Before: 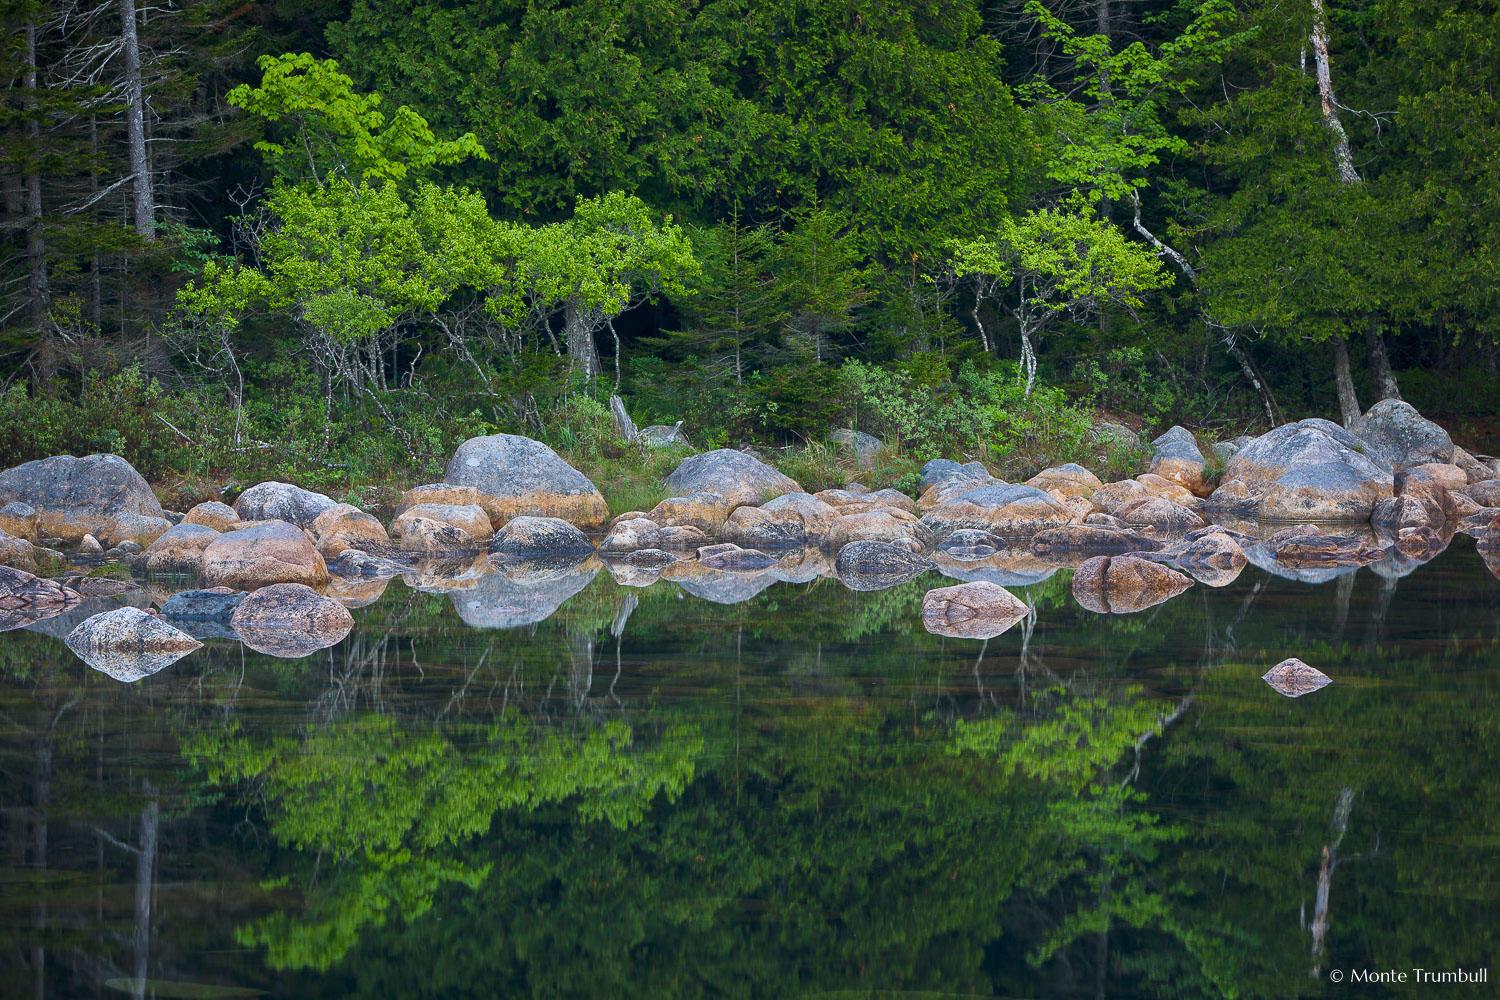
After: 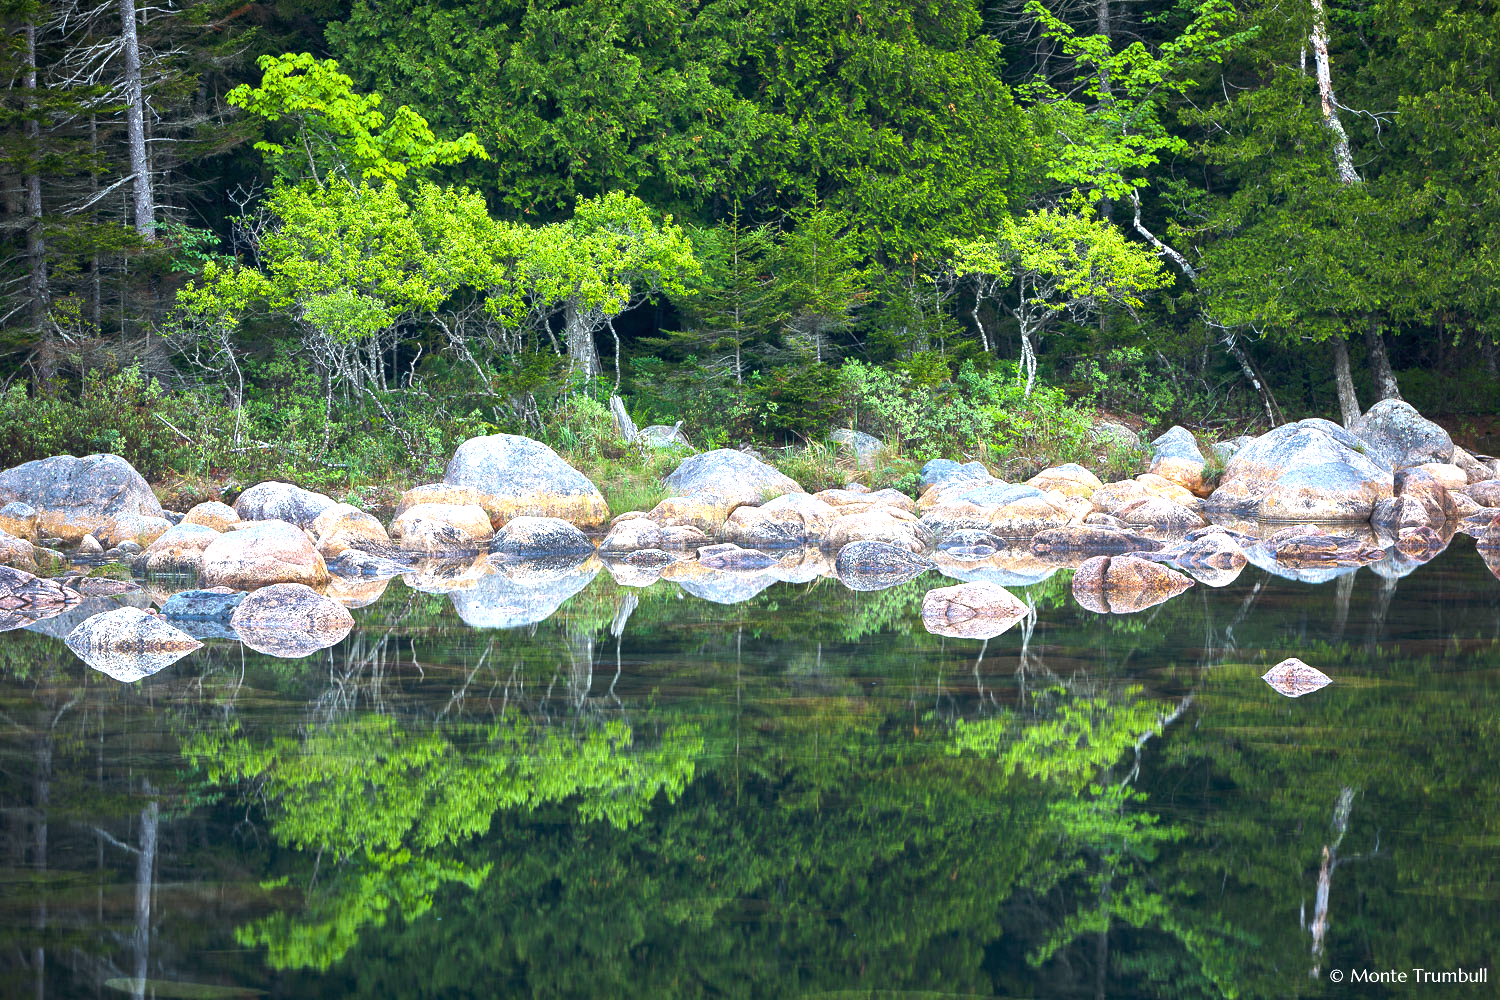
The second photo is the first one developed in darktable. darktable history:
exposure: black level correction 0, exposure 1.1 EV, compensate exposure bias true, compensate highlight preservation false
tone equalizer: -8 EV -0.417 EV, -7 EV -0.389 EV, -6 EV -0.333 EV, -5 EV -0.222 EV, -3 EV 0.222 EV, -2 EV 0.333 EV, -1 EV 0.389 EV, +0 EV 0.417 EV, edges refinement/feathering 500, mask exposure compensation -1.57 EV, preserve details no
